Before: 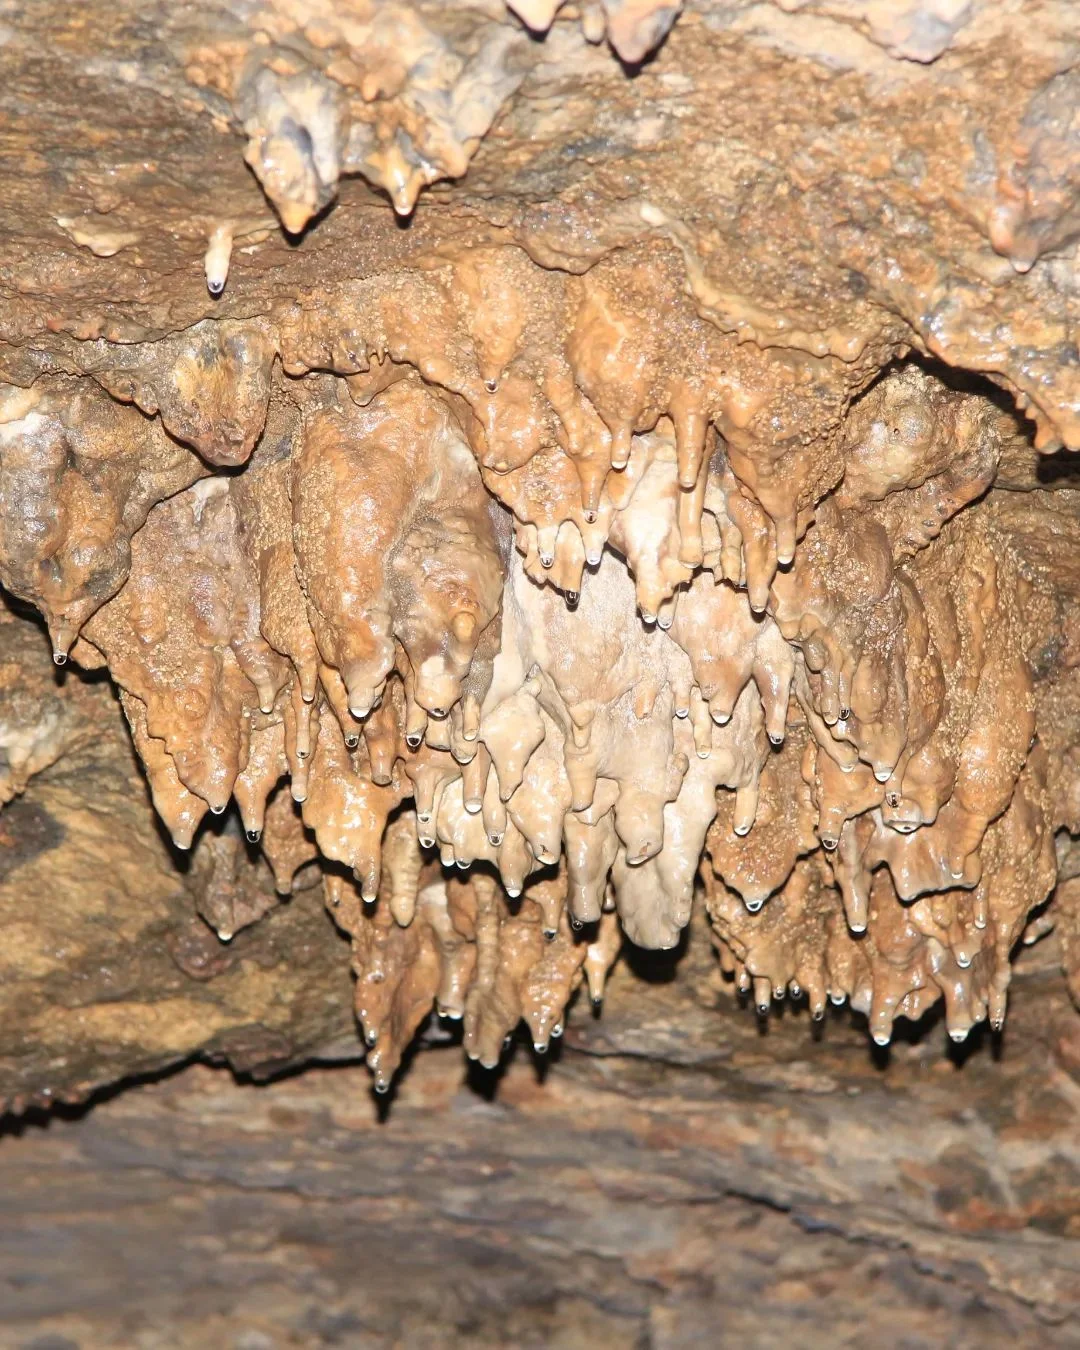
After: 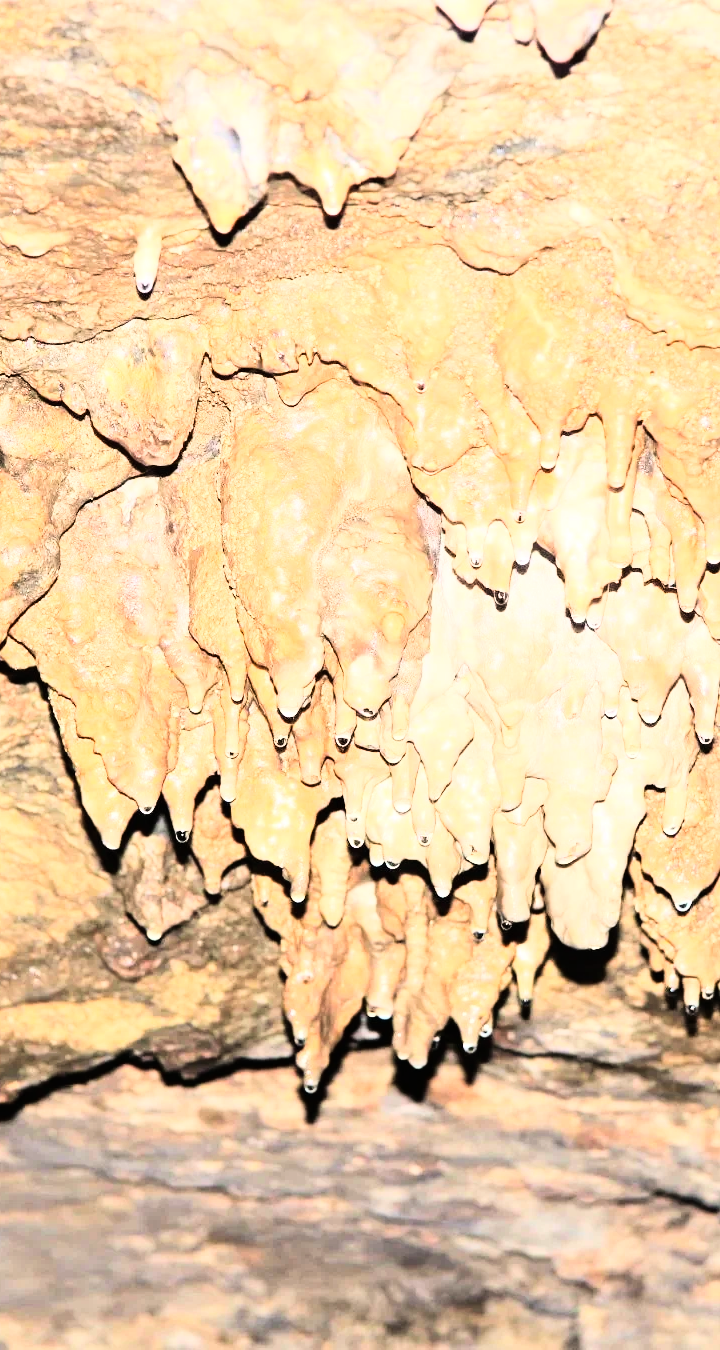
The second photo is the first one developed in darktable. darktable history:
crop and rotate: left 6.617%, right 26.717%
rgb curve: curves: ch0 [(0, 0) (0.21, 0.15) (0.24, 0.21) (0.5, 0.75) (0.75, 0.96) (0.89, 0.99) (1, 1)]; ch1 [(0, 0.02) (0.21, 0.13) (0.25, 0.2) (0.5, 0.67) (0.75, 0.9) (0.89, 0.97) (1, 1)]; ch2 [(0, 0.02) (0.21, 0.13) (0.25, 0.2) (0.5, 0.67) (0.75, 0.9) (0.89, 0.97) (1, 1)], compensate middle gray true
exposure: black level correction 0, exposure 0.2 EV, compensate exposure bias true, compensate highlight preservation false
tone equalizer: -7 EV 0.18 EV, -6 EV 0.12 EV, -5 EV 0.08 EV, -4 EV 0.04 EV, -2 EV -0.02 EV, -1 EV -0.04 EV, +0 EV -0.06 EV, luminance estimator HSV value / RGB max
